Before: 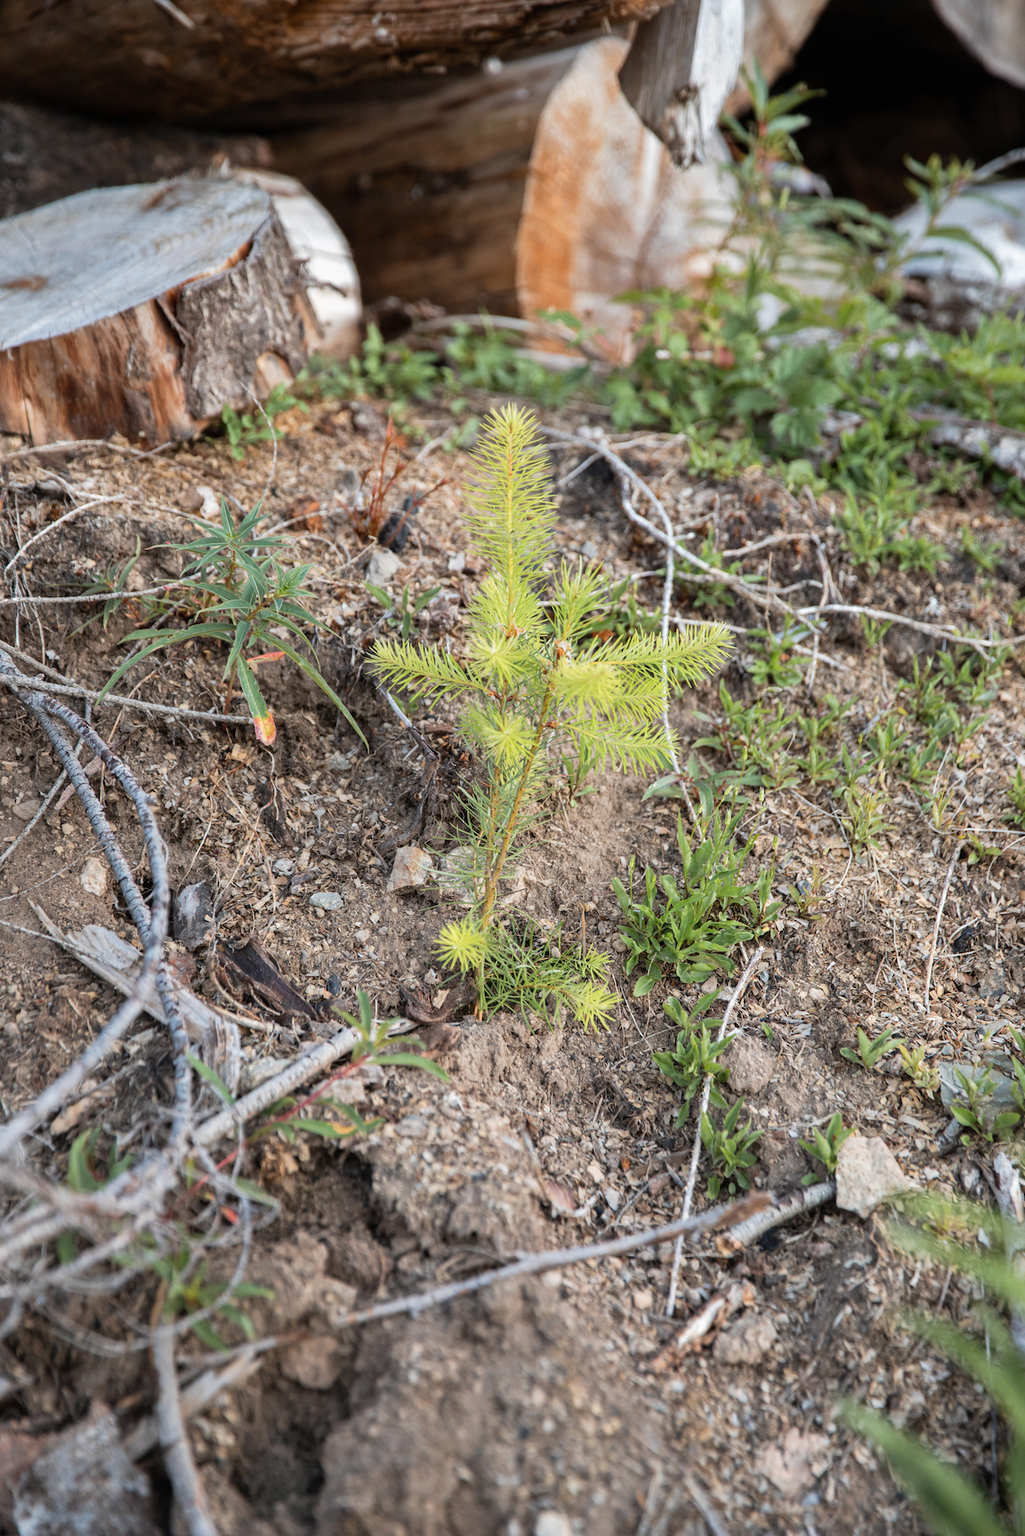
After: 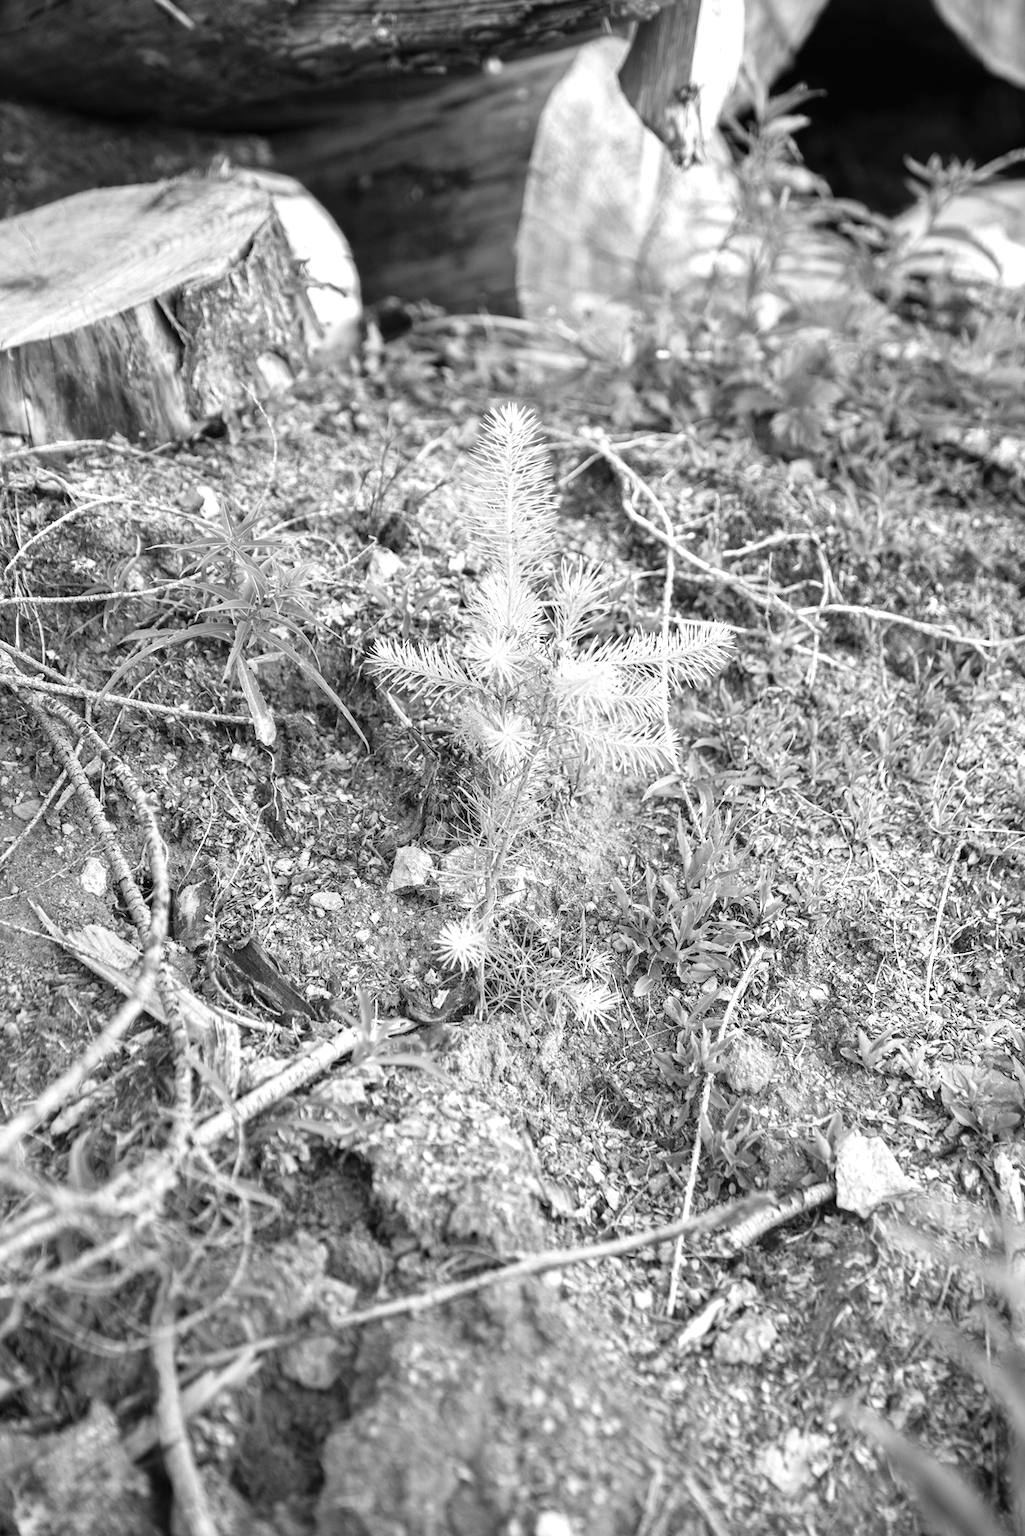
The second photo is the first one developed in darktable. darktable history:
exposure: black level correction 0, exposure 0.7 EV, compensate exposure bias true, compensate highlight preservation false
monochrome: on, module defaults
